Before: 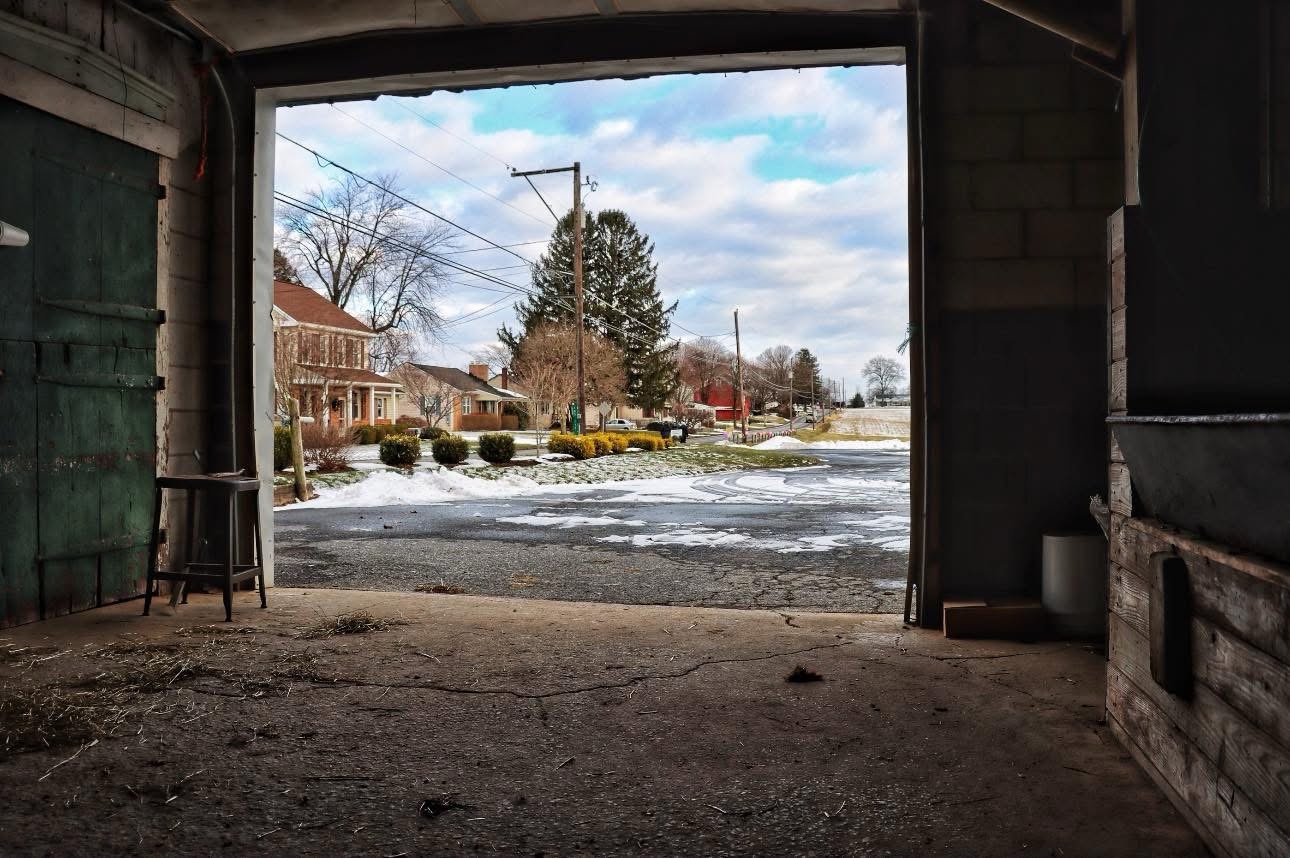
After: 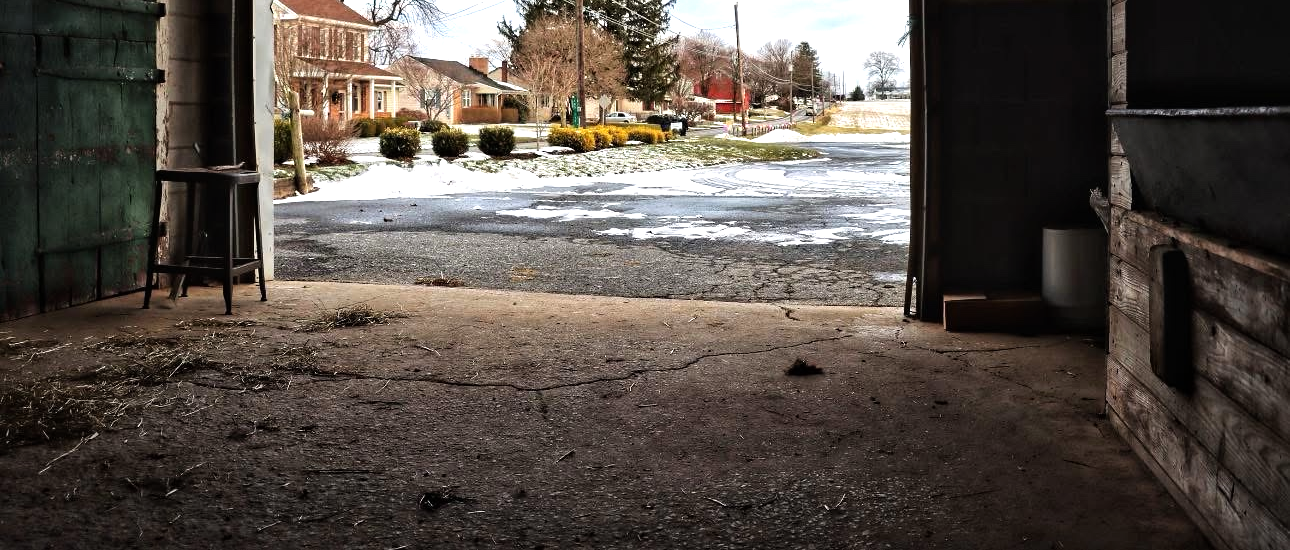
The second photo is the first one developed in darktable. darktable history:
tone equalizer: -8 EV -0.728 EV, -7 EV -0.716 EV, -6 EV -0.608 EV, -5 EV -0.382 EV, -3 EV 0.388 EV, -2 EV 0.6 EV, -1 EV 0.677 EV, +0 EV 0.768 EV
crop and rotate: top 35.89%
